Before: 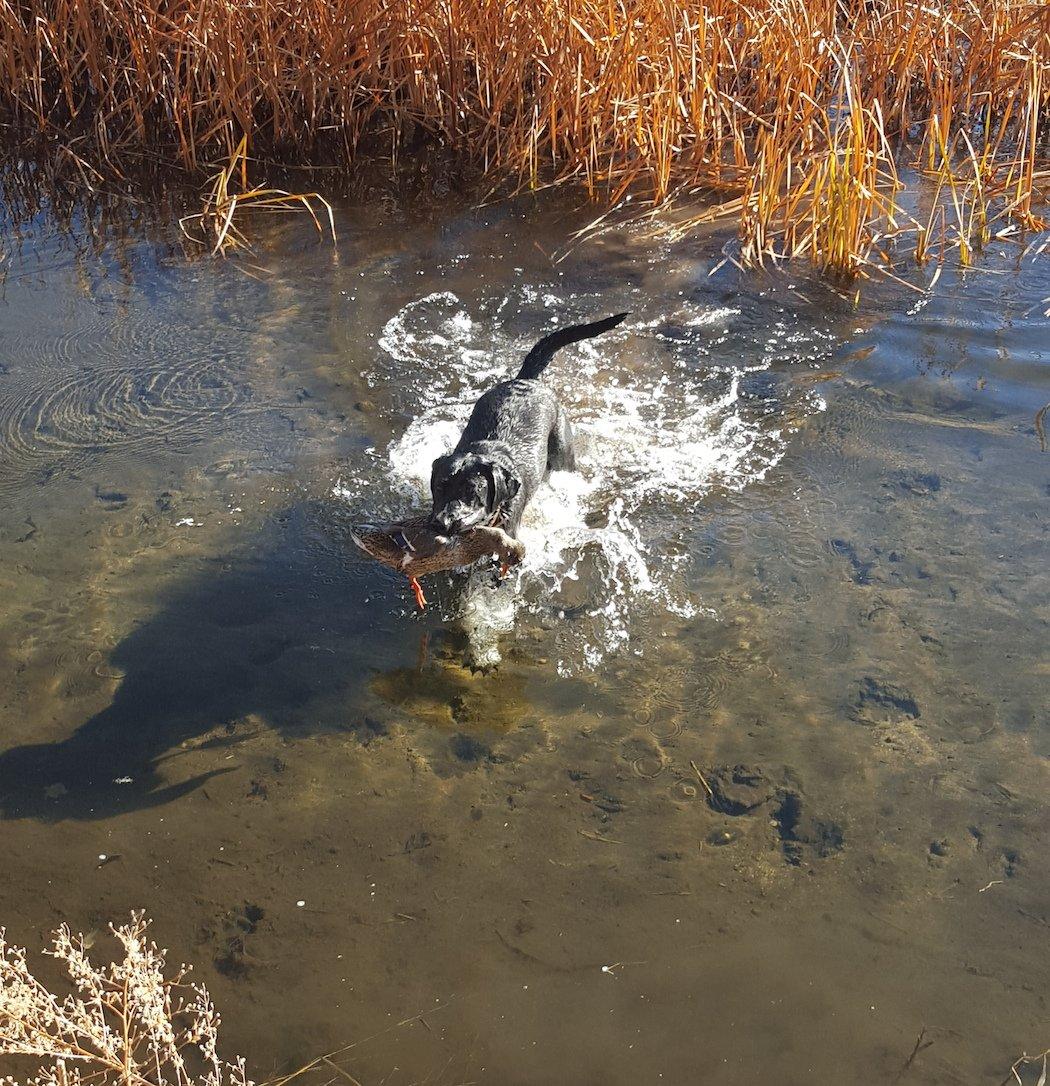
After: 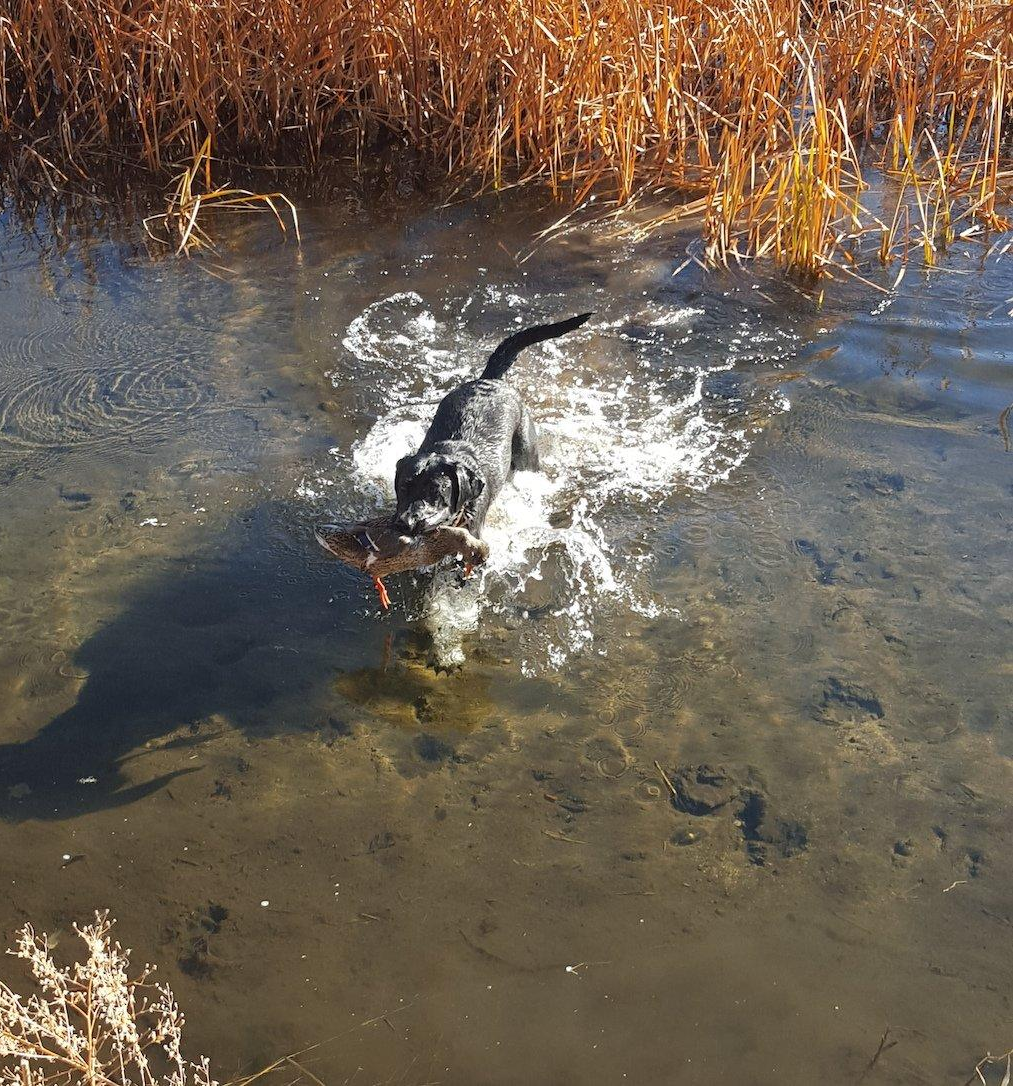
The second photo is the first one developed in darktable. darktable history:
crop and rotate: left 3.465%
